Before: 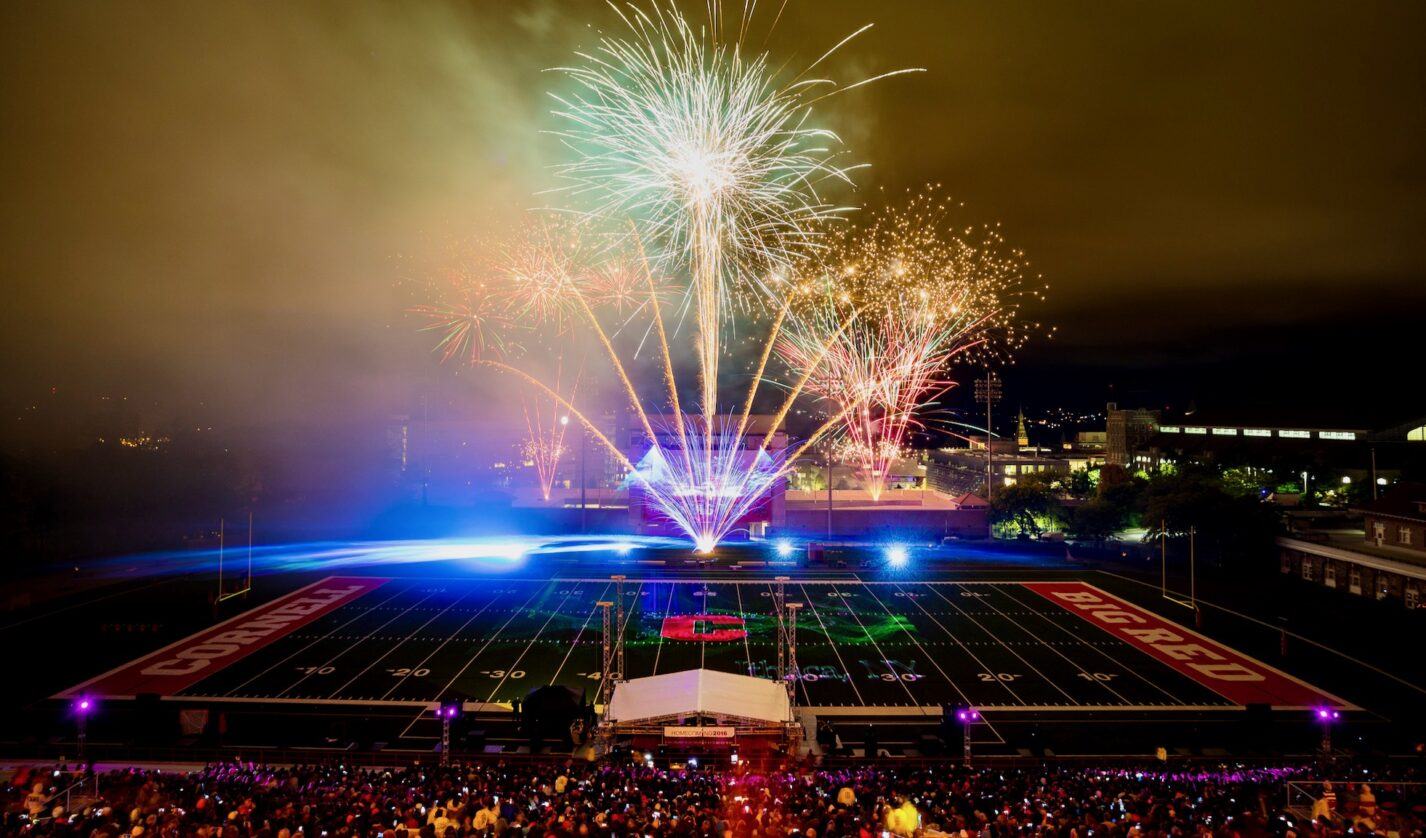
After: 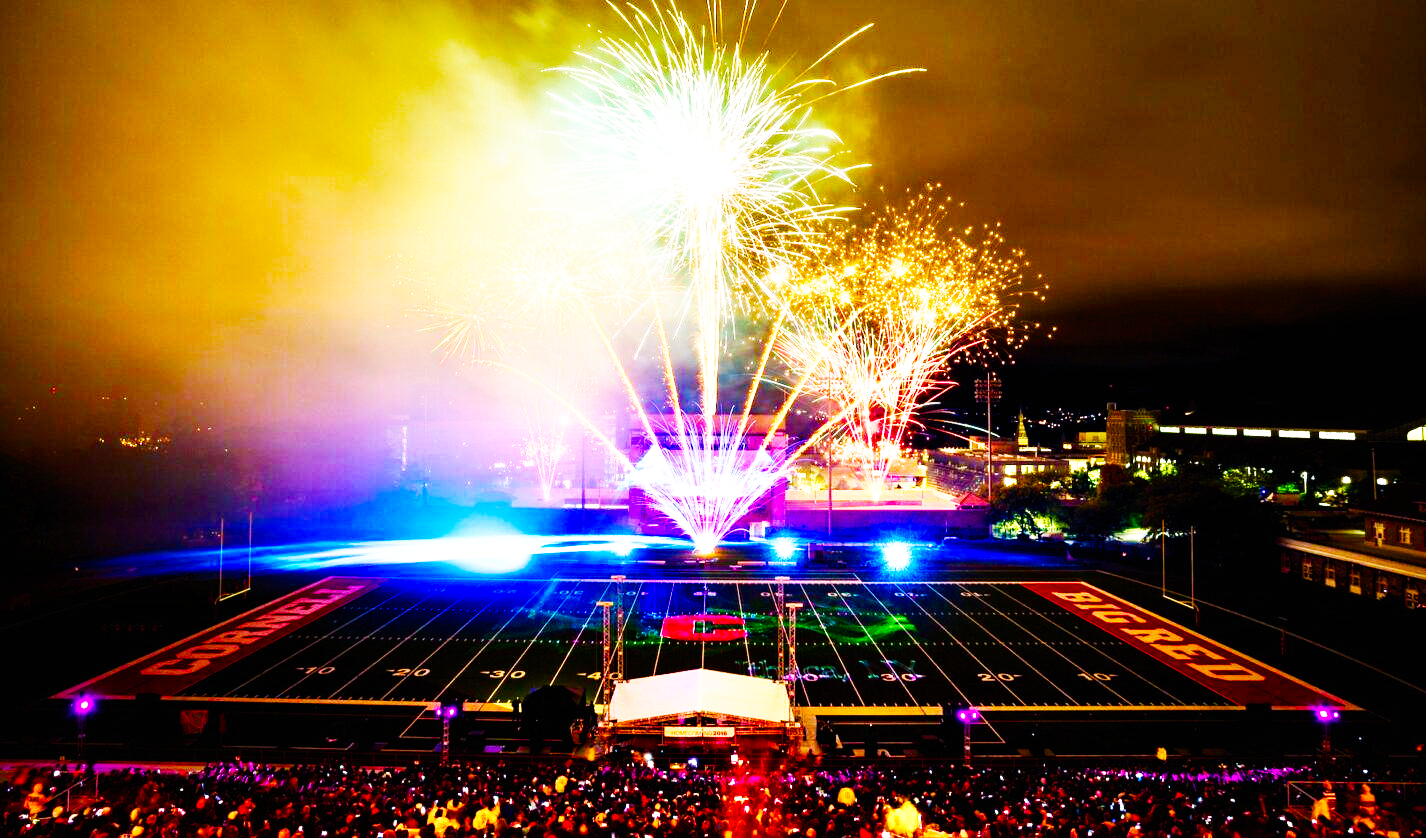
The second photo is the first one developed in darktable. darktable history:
color balance rgb: linear chroma grading › shadows -2.2%, linear chroma grading › highlights -15%, linear chroma grading › global chroma -10%, linear chroma grading › mid-tones -10%, perceptual saturation grading › global saturation 45%, perceptual saturation grading › highlights -50%, perceptual saturation grading › shadows 30%, perceptual brilliance grading › global brilliance 18%, global vibrance 45%
base curve: curves: ch0 [(0, 0) (0.007, 0.004) (0.027, 0.03) (0.046, 0.07) (0.207, 0.54) (0.442, 0.872) (0.673, 0.972) (1, 1)], preserve colors none
